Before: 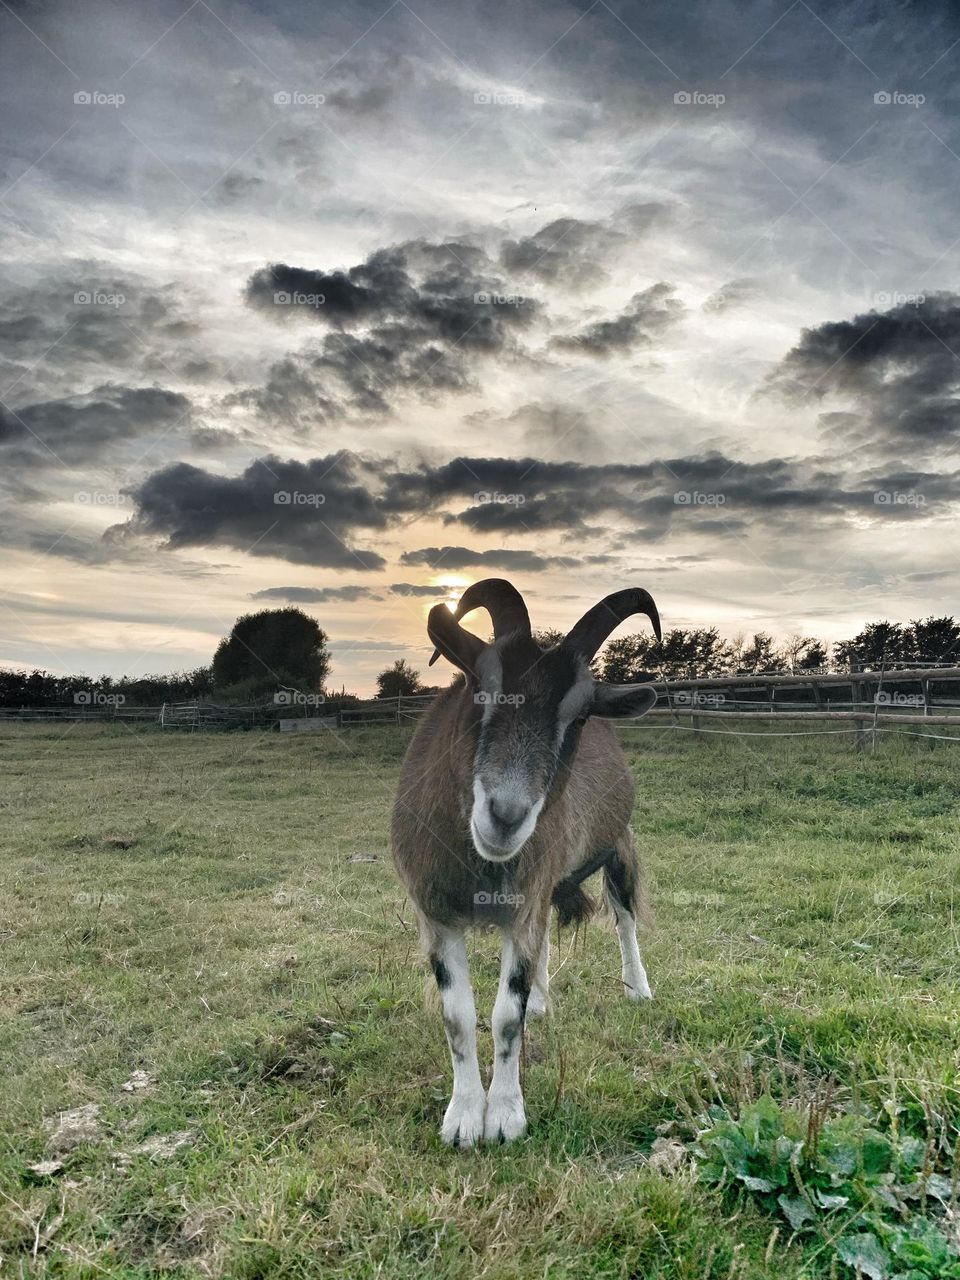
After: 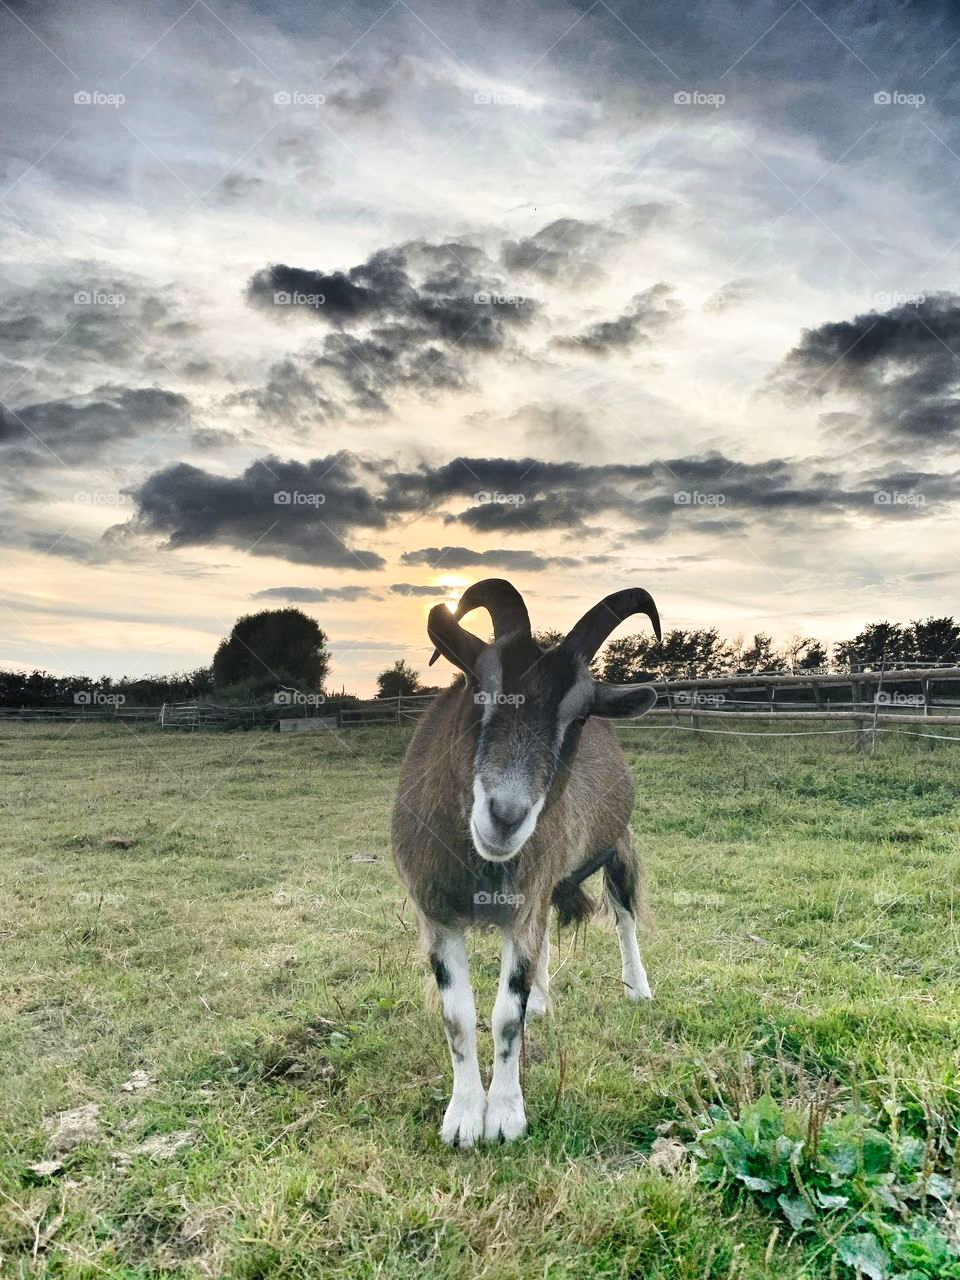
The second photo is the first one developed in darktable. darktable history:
contrast brightness saturation: contrast 0.202, brightness 0.168, saturation 0.22
